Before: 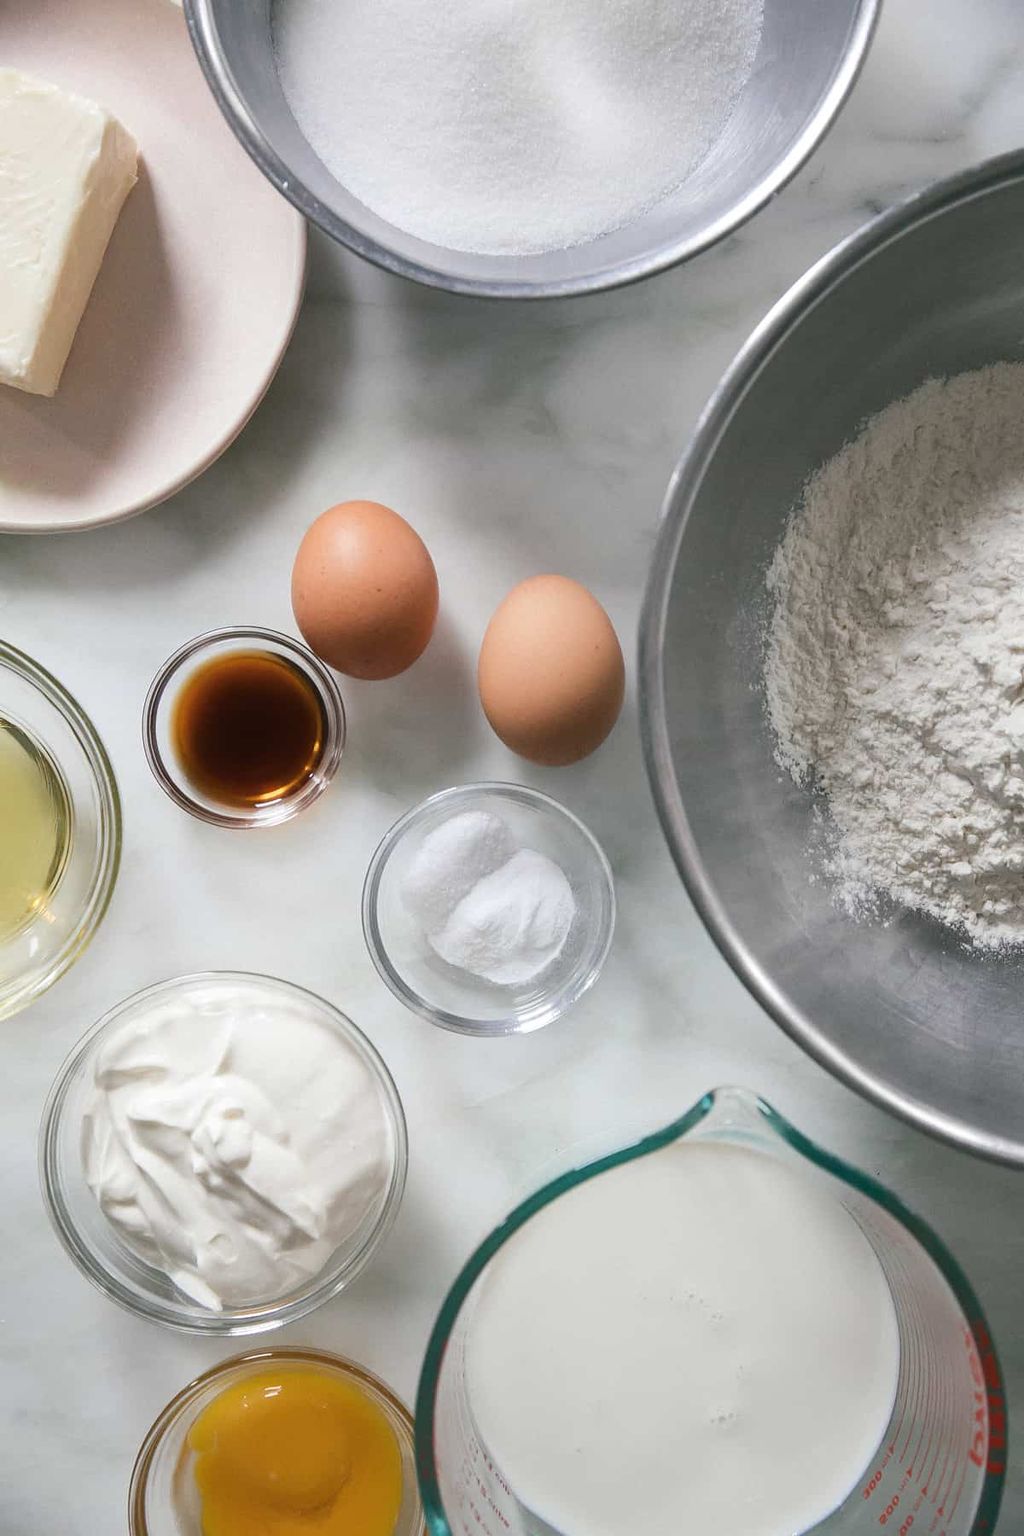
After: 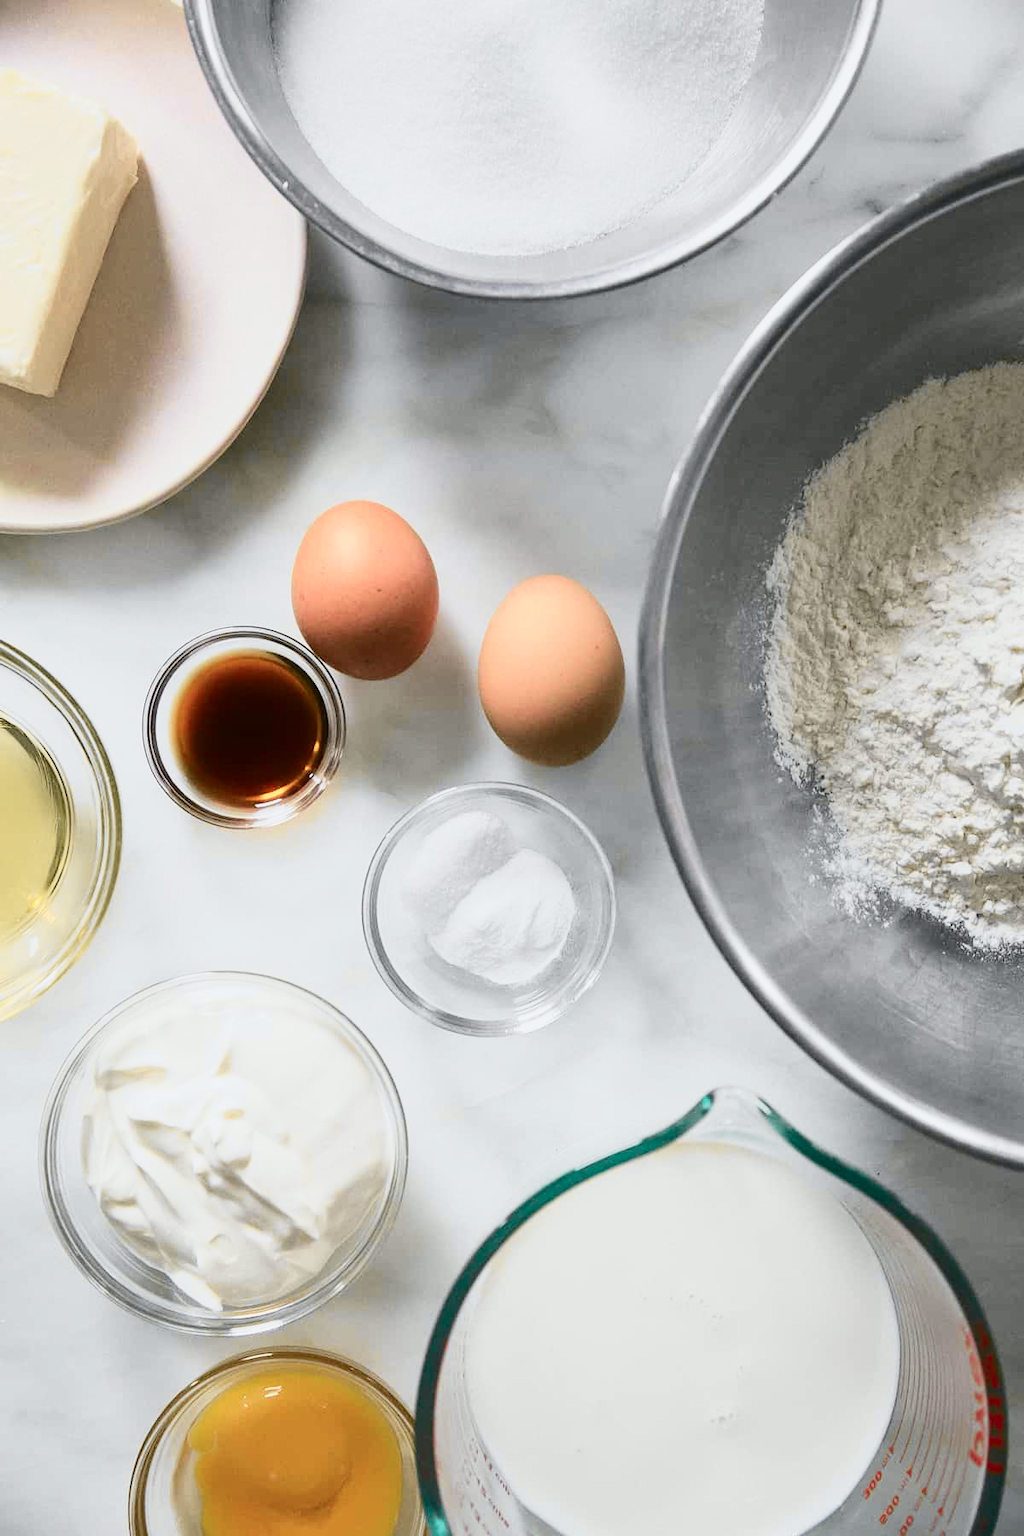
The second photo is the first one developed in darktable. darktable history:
tone curve: curves: ch0 [(0, 0.026) (0.058, 0.036) (0.246, 0.214) (0.437, 0.498) (0.55, 0.644) (0.657, 0.767) (0.822, 0.9) (1, 0.961)]; ch1 [(0, 0) (0.346, 0.307) (0.408, 0.369) (0.453, 0.457) (0.476, 0.489) (0.502, 0.498) (0.521, 0.515) (0.537, 0.531) (0.612, 0.641) (0.676, 0.728) (1, 1)]; ch2 [(0, 0) (0.346, 0.34) (0.434, 0.46) (0.485, 0.494) (0.5, 0.494) (0.511, 0.508) (0.537, 0.564) (0.579, 0.599) (0.663, 0.67) (1, 1)], color space Lab, independent channels, preserve colors none
